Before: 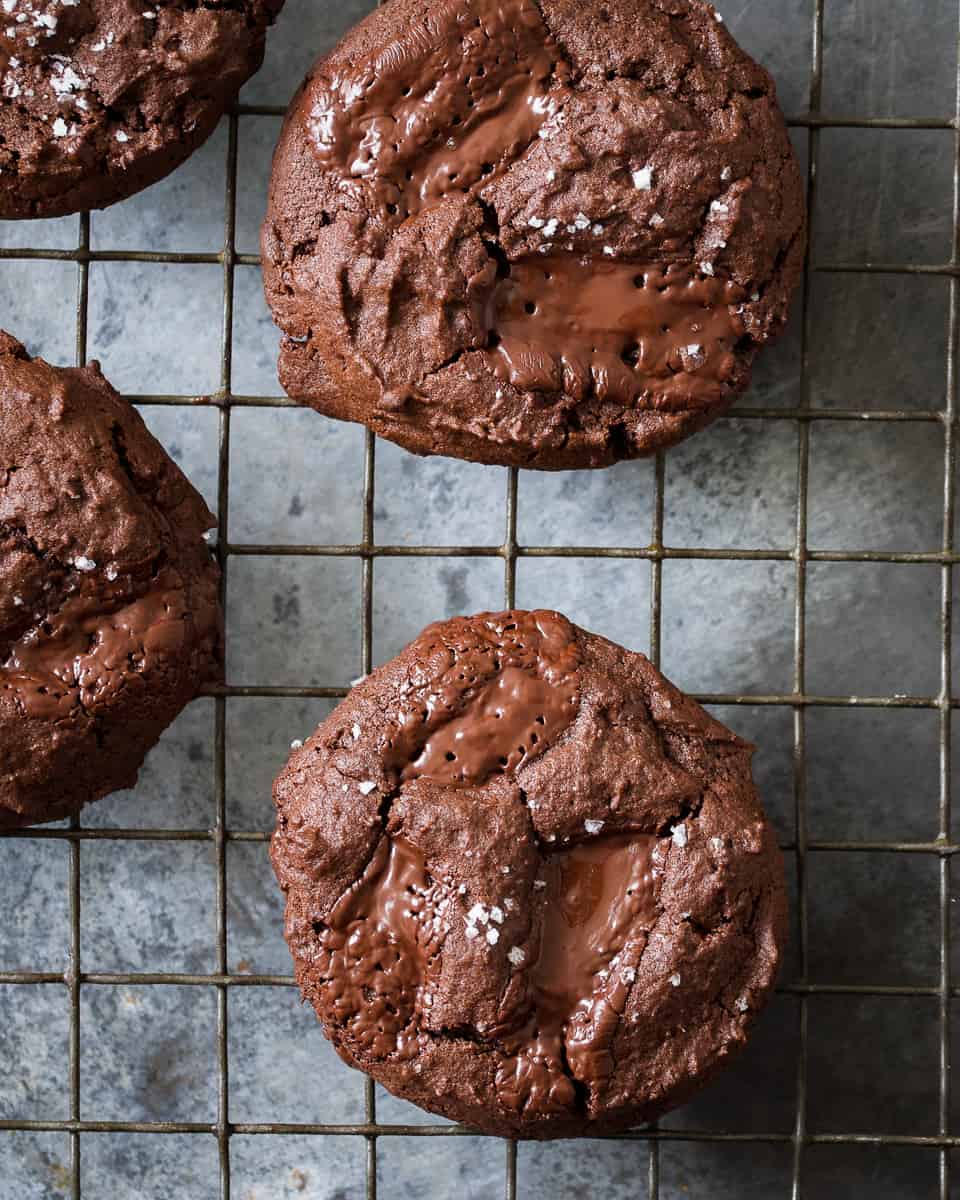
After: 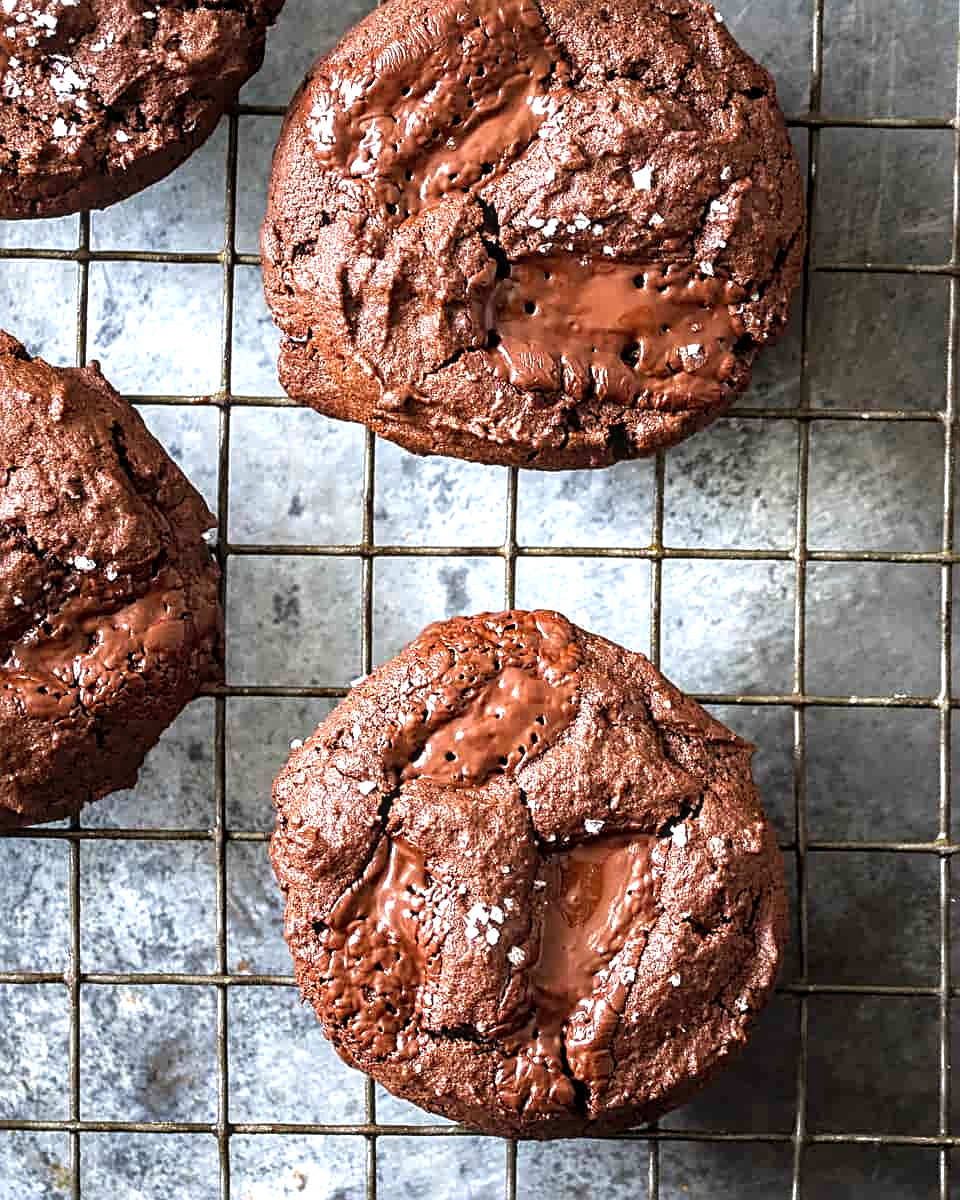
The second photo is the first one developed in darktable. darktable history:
white balance: emerald 1
levels: levels [0, 0.374, 0.749]
local contrast: on, module defaults
sharpen: radius 2.767
